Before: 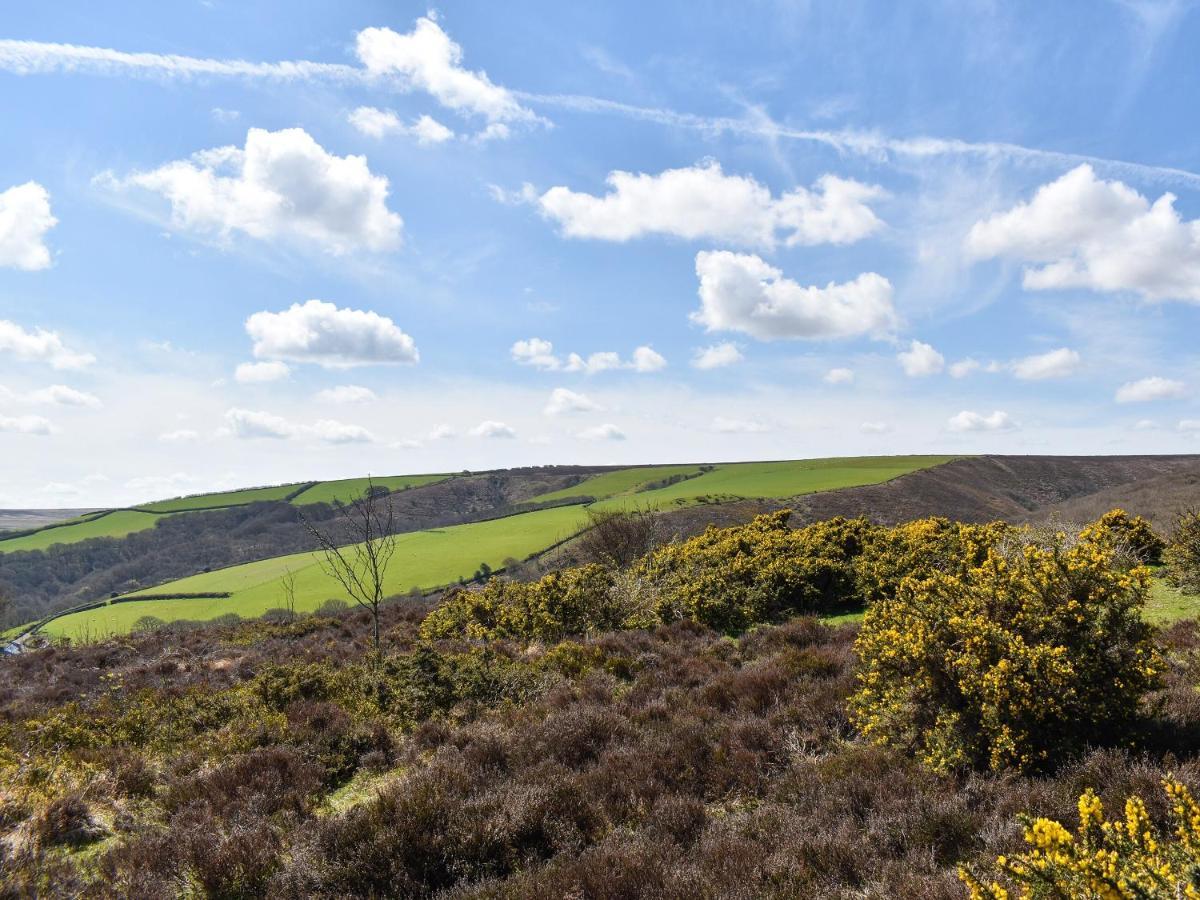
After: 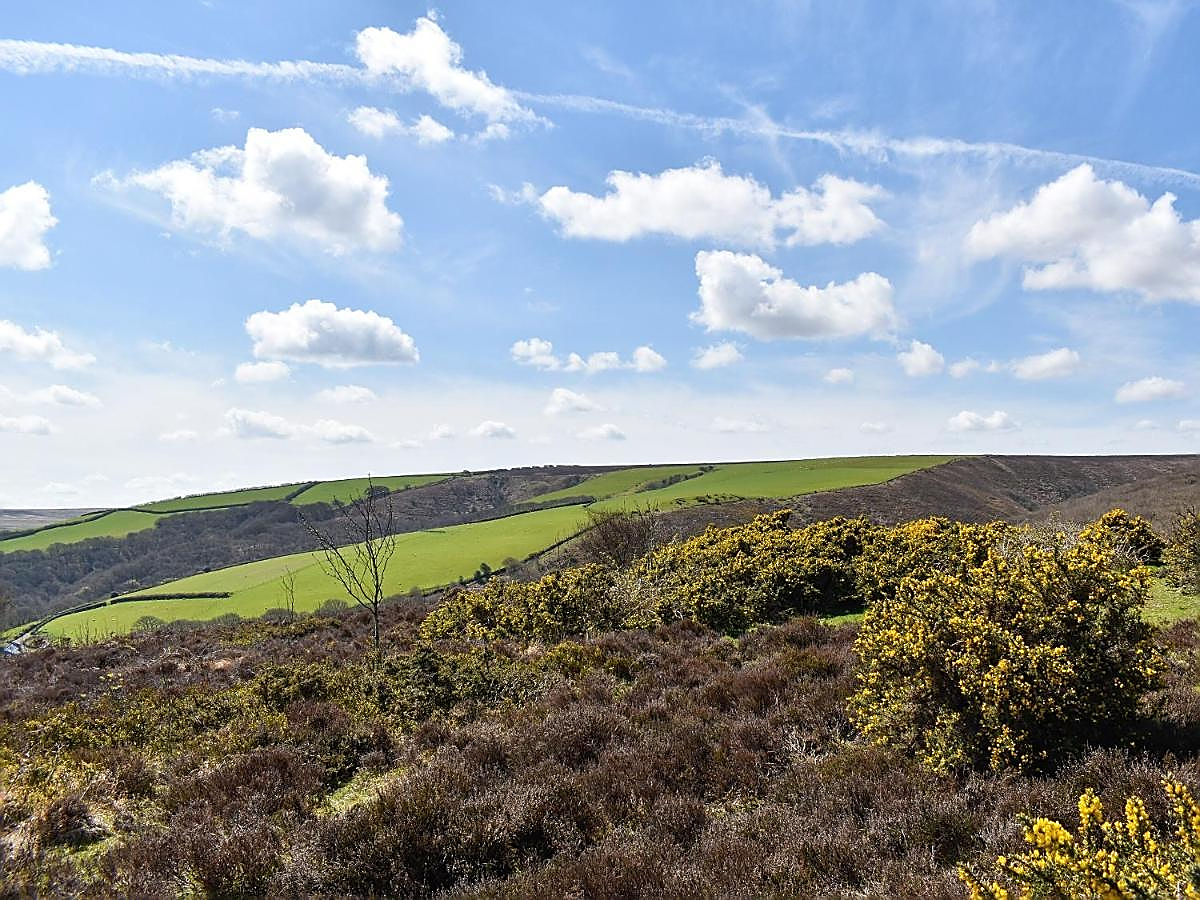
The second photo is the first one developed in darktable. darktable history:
sharpen: radius 1.383, amount 1.258, threshold 0.65
